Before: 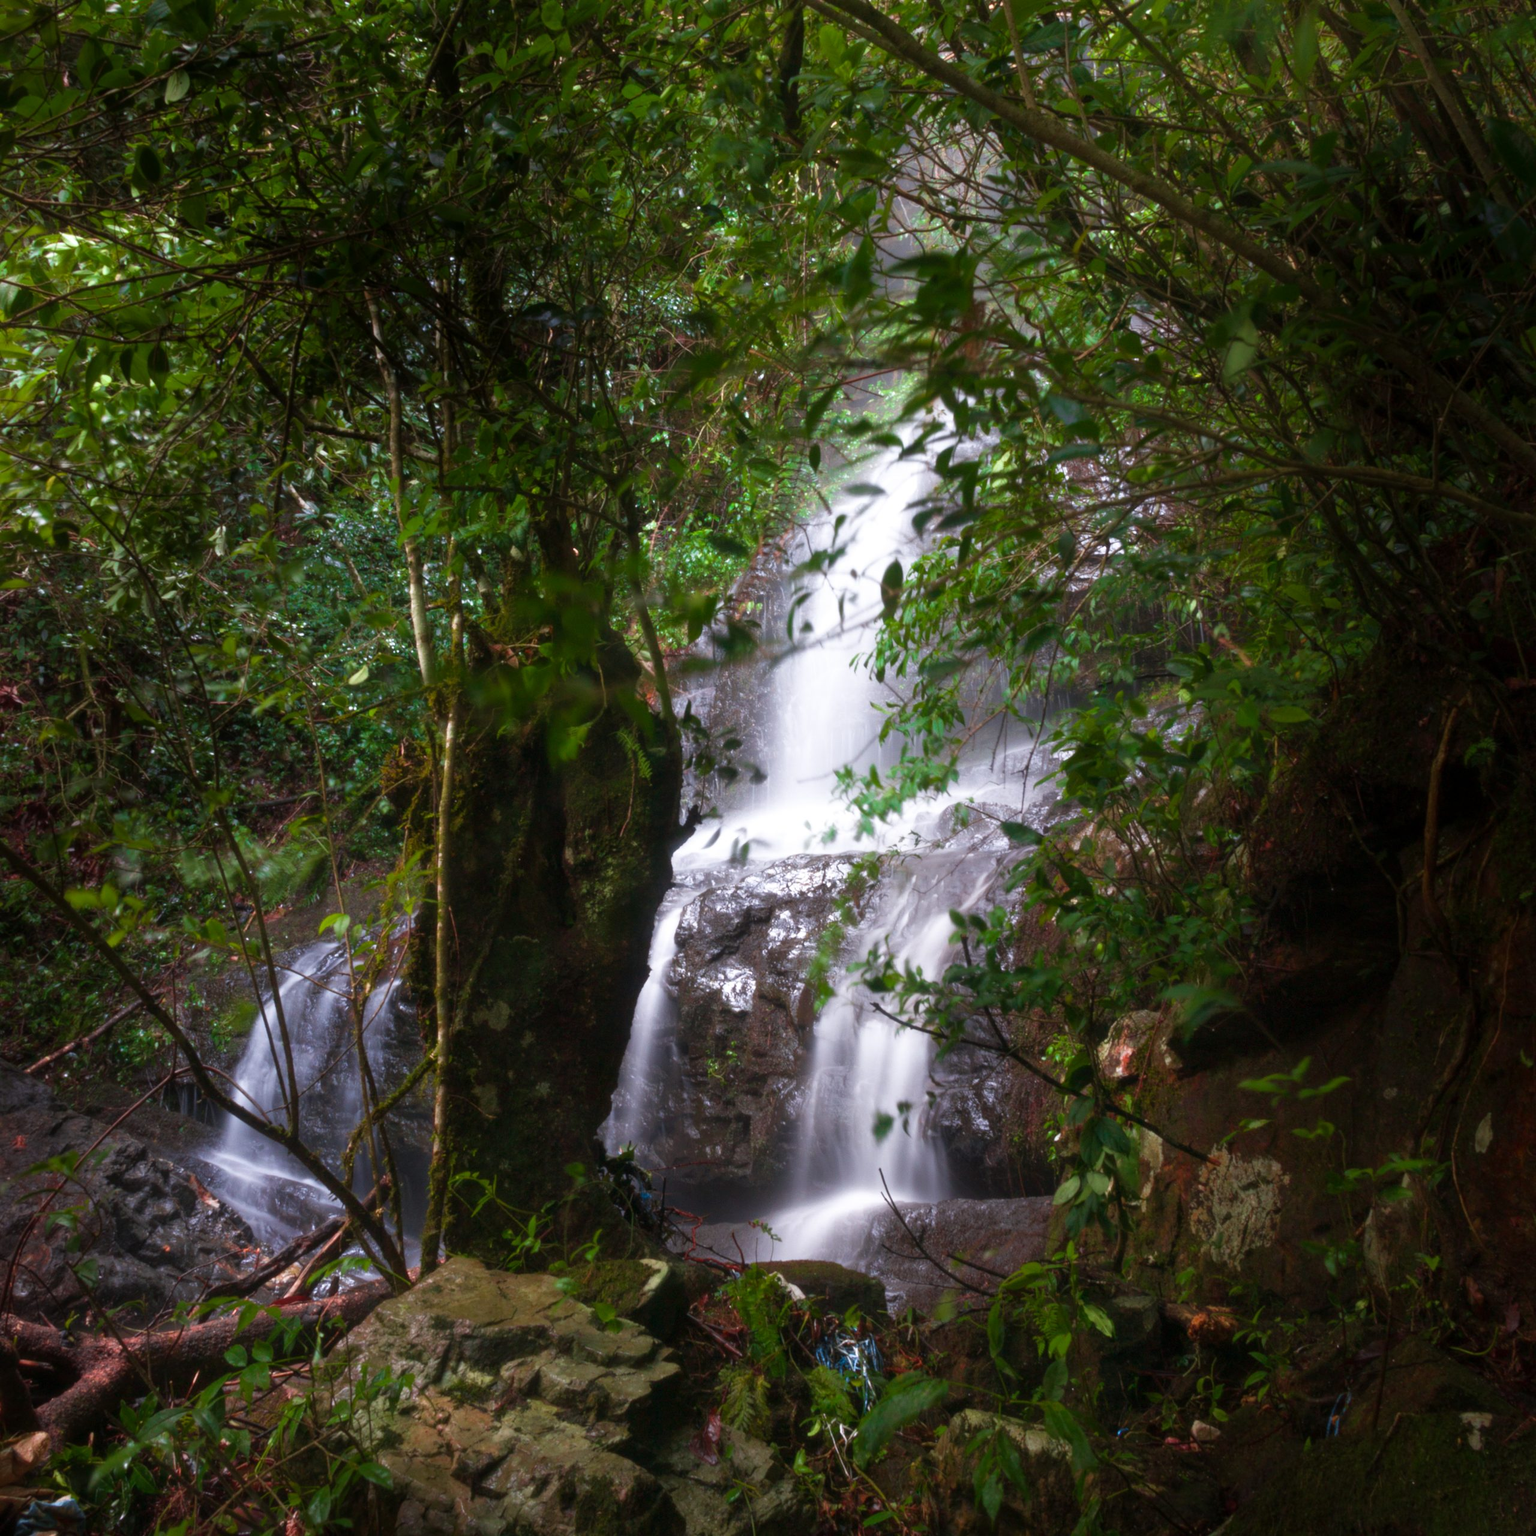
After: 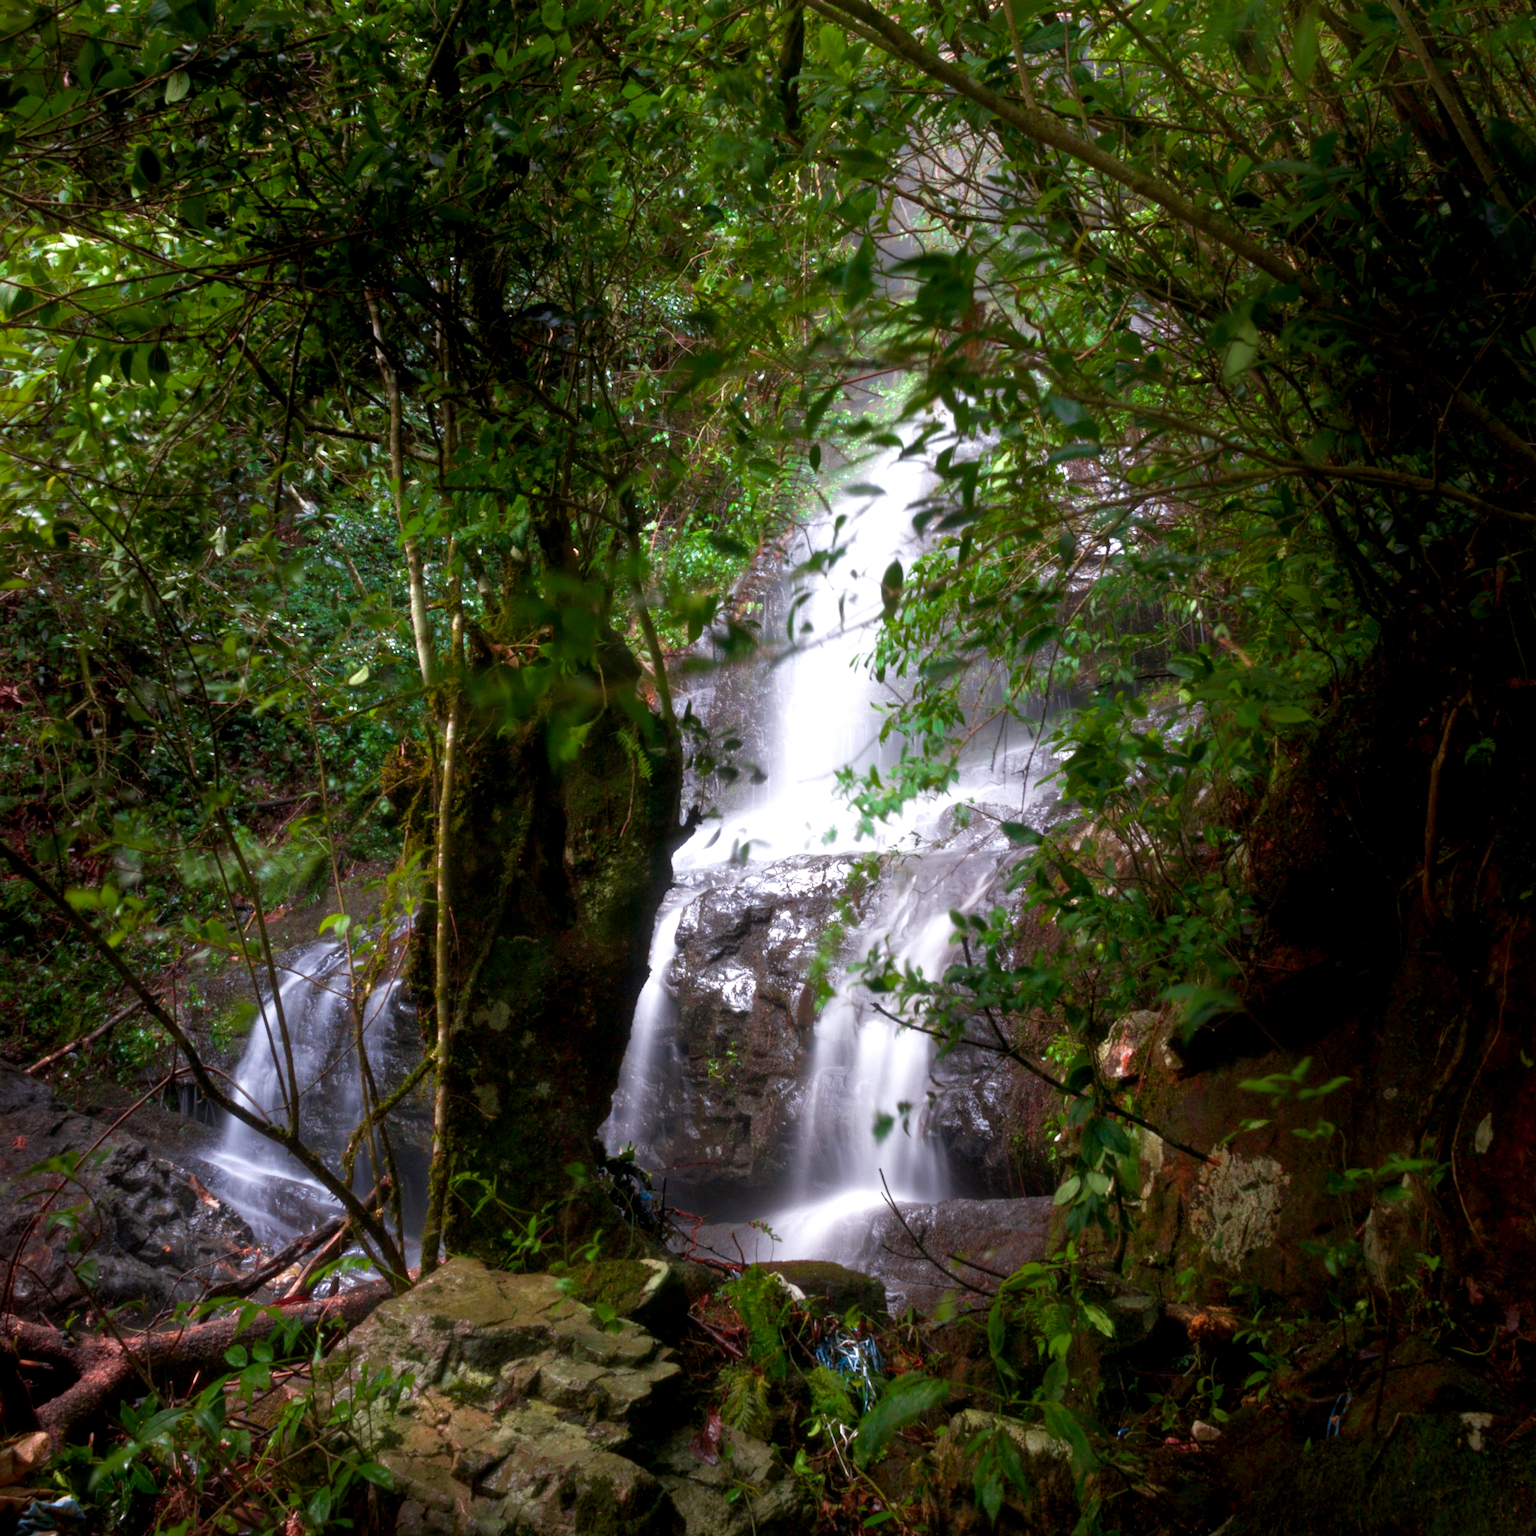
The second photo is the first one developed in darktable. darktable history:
exposure: black level correction 0.005, exposure 0.288 EV, compensate highlight preservation false
